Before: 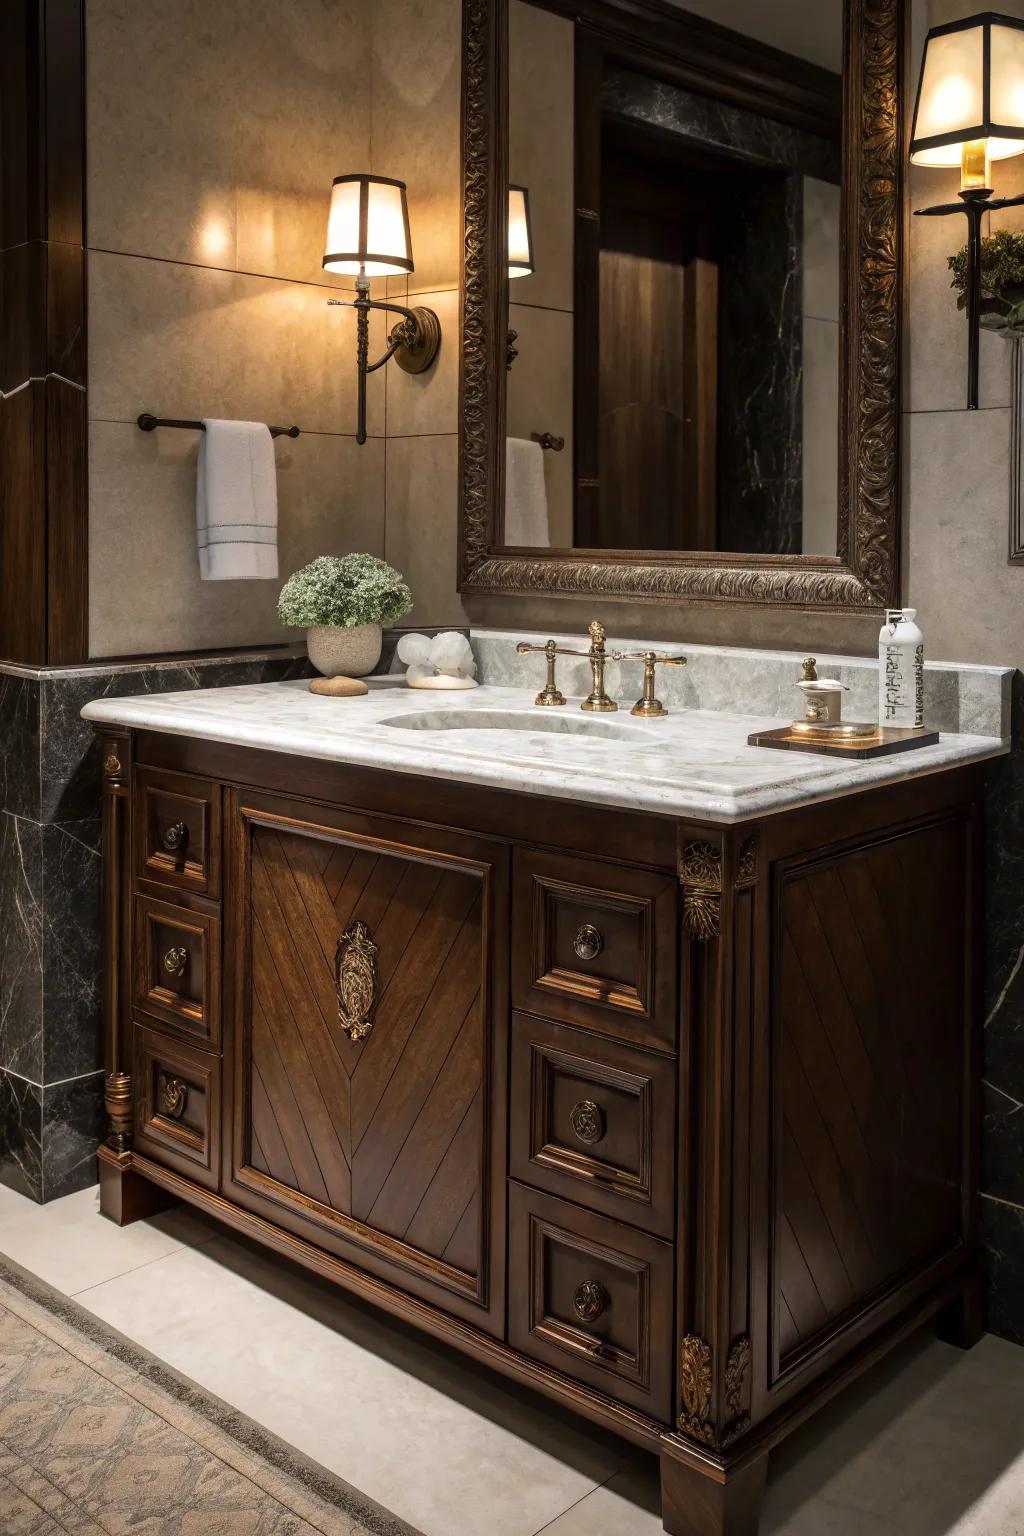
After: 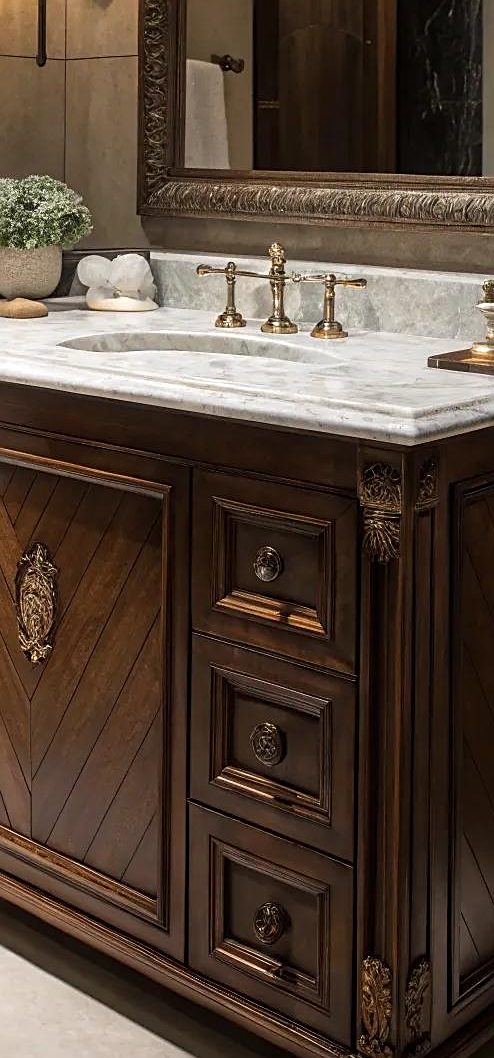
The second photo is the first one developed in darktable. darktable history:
crop: left 31.306%, top 24.645%, right 20.393%, bottom 6.466%
sharpen: on, module defaults
color calibration: illuminant same as pipeline (D50), adaptation none (bypass), x 0.332, y 0.335, temperature 5017.48 K
